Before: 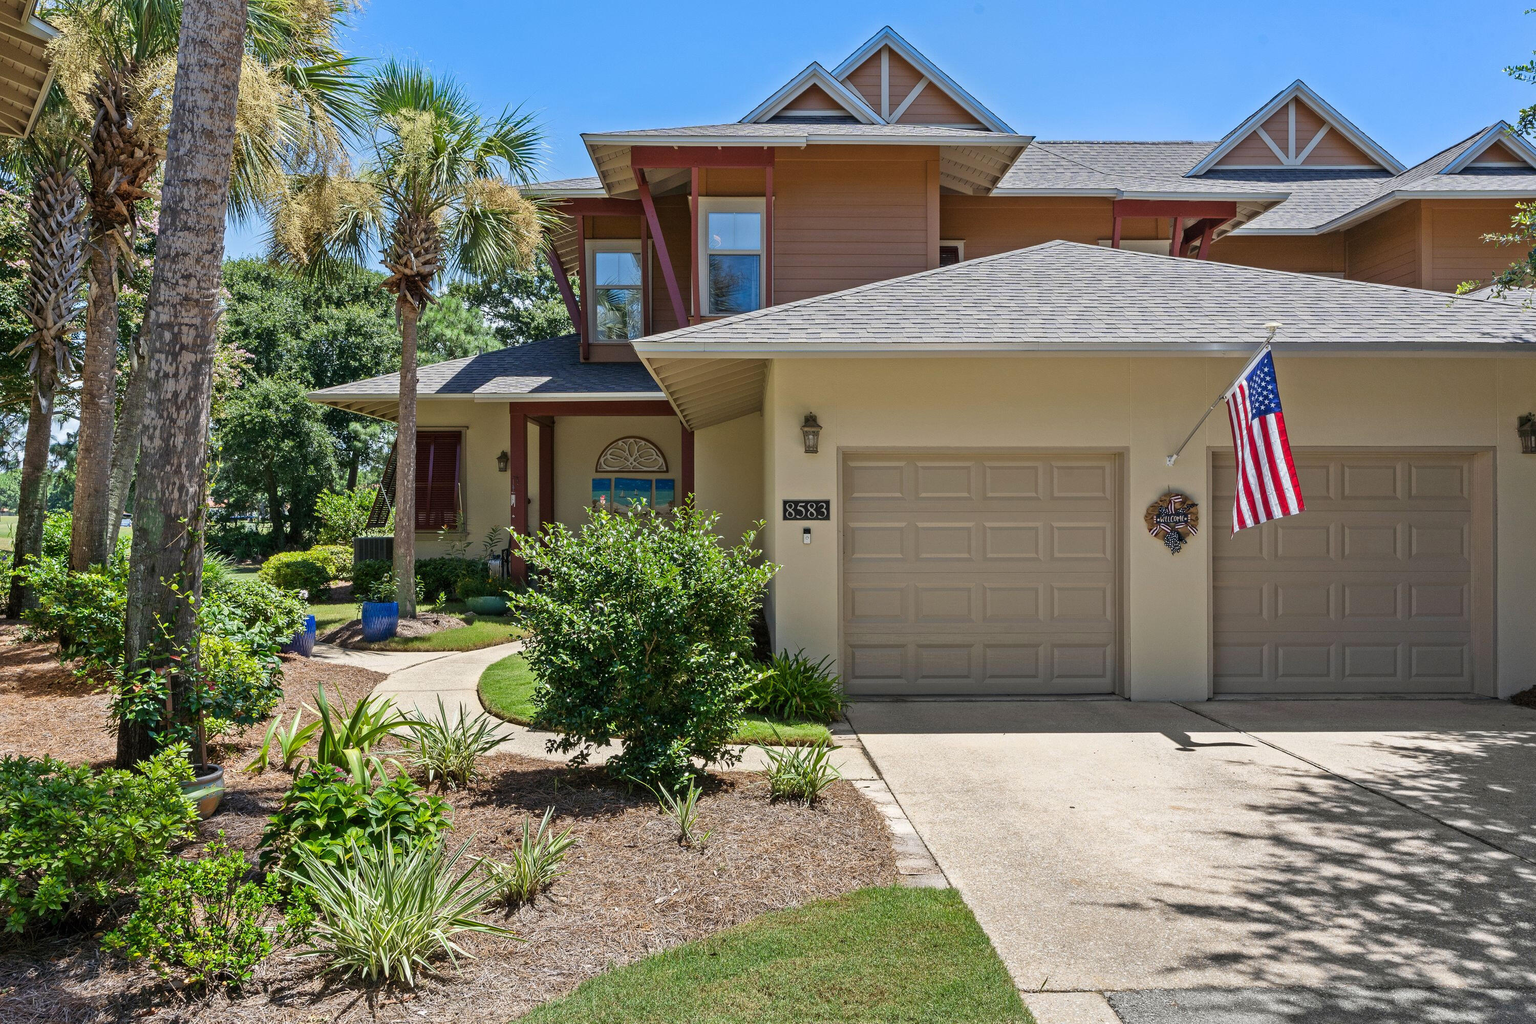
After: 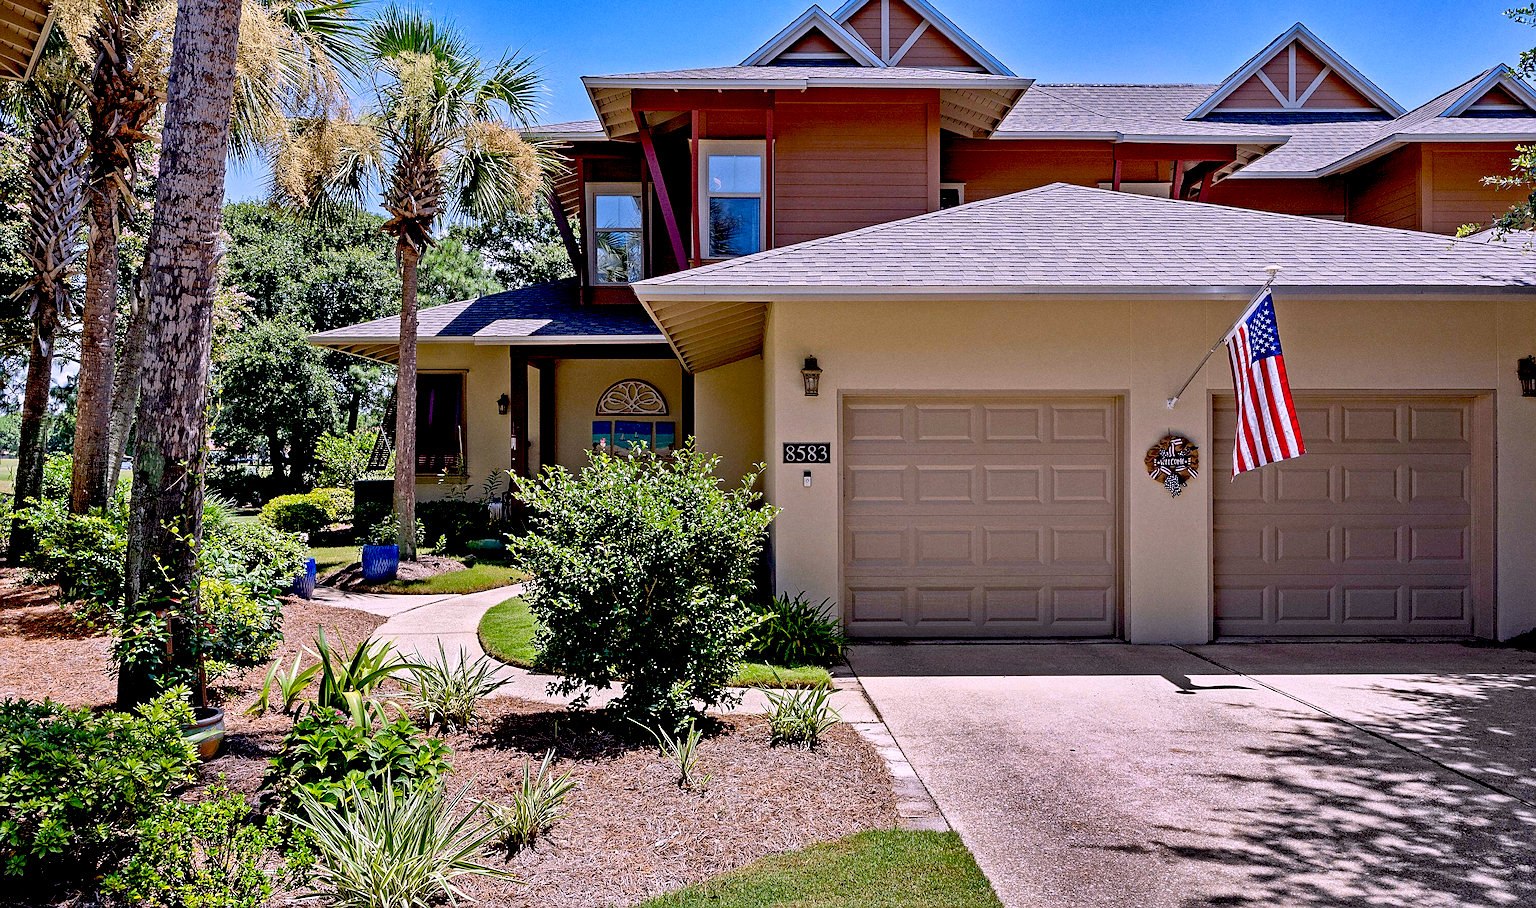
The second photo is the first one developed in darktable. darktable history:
shadows and highlights: shadows 20.91, highlights -82.73, soften with gaussian
exposure: black level correction 0.047, exposure 0.013 EV, compensate highlight preservation false
sharpen: on, module defaults
grain: coarseness 0.09 ISO
crop and rotate: top 5.609%, bottom 5.609%
white balance: red 1.066, blue 1.119
